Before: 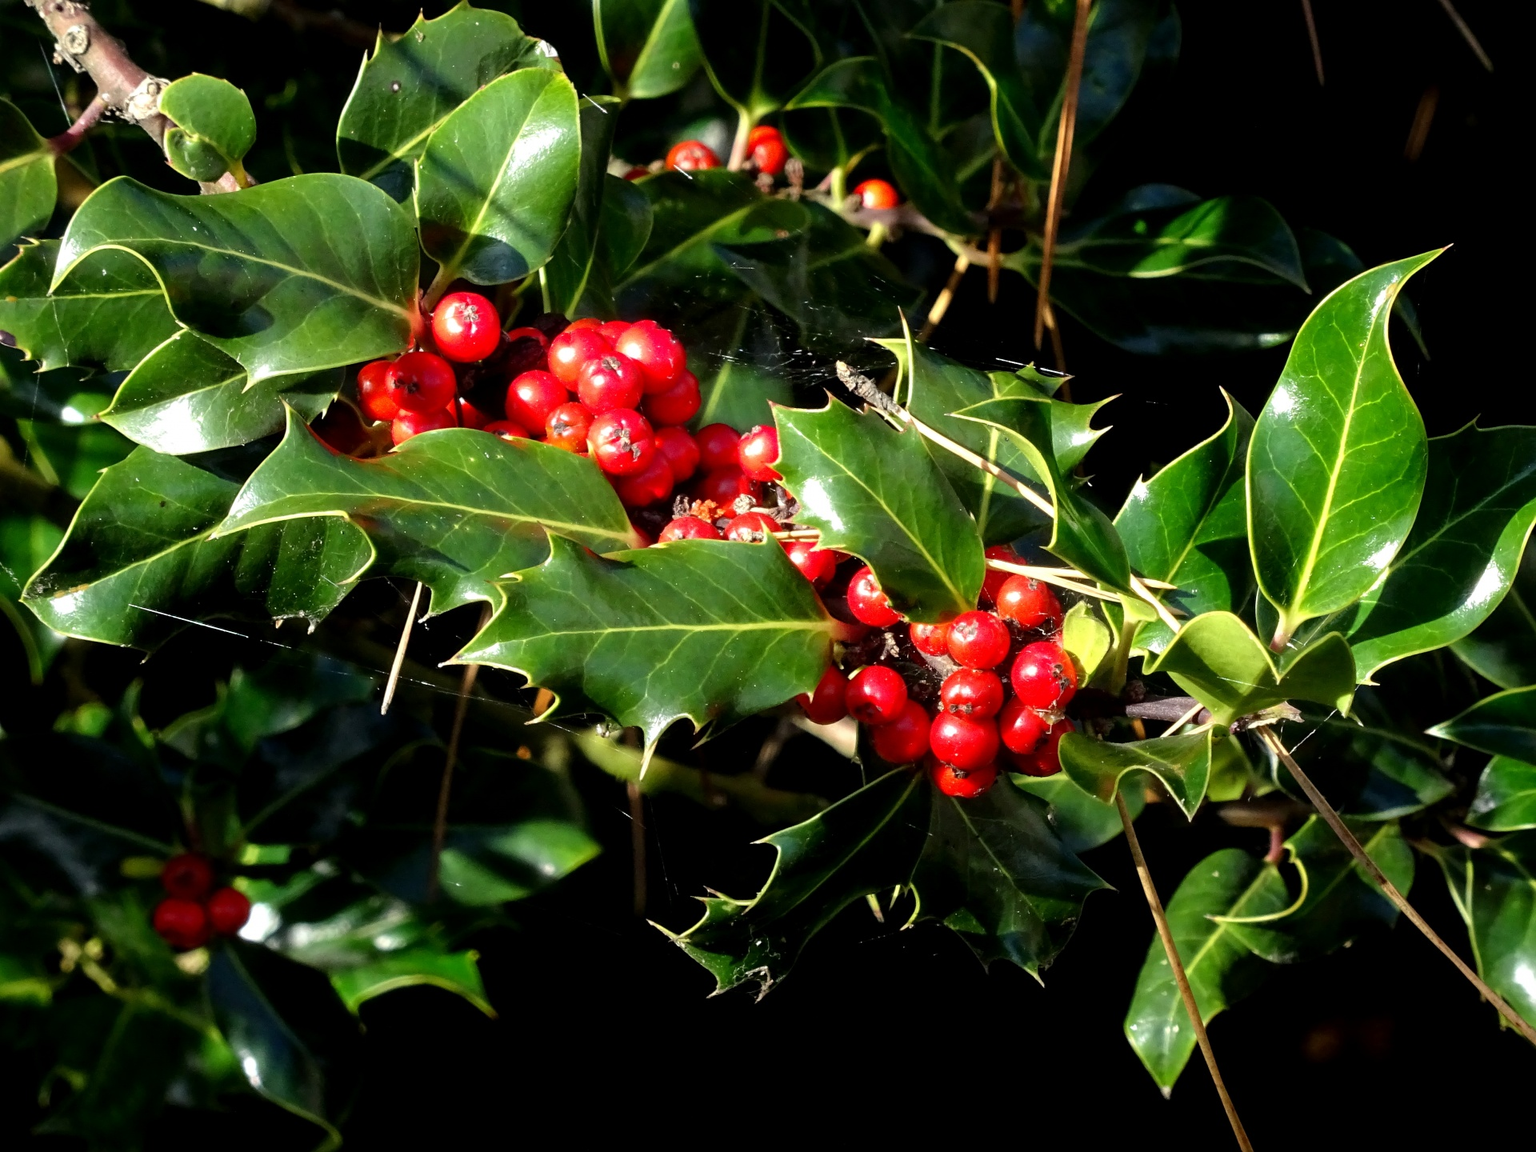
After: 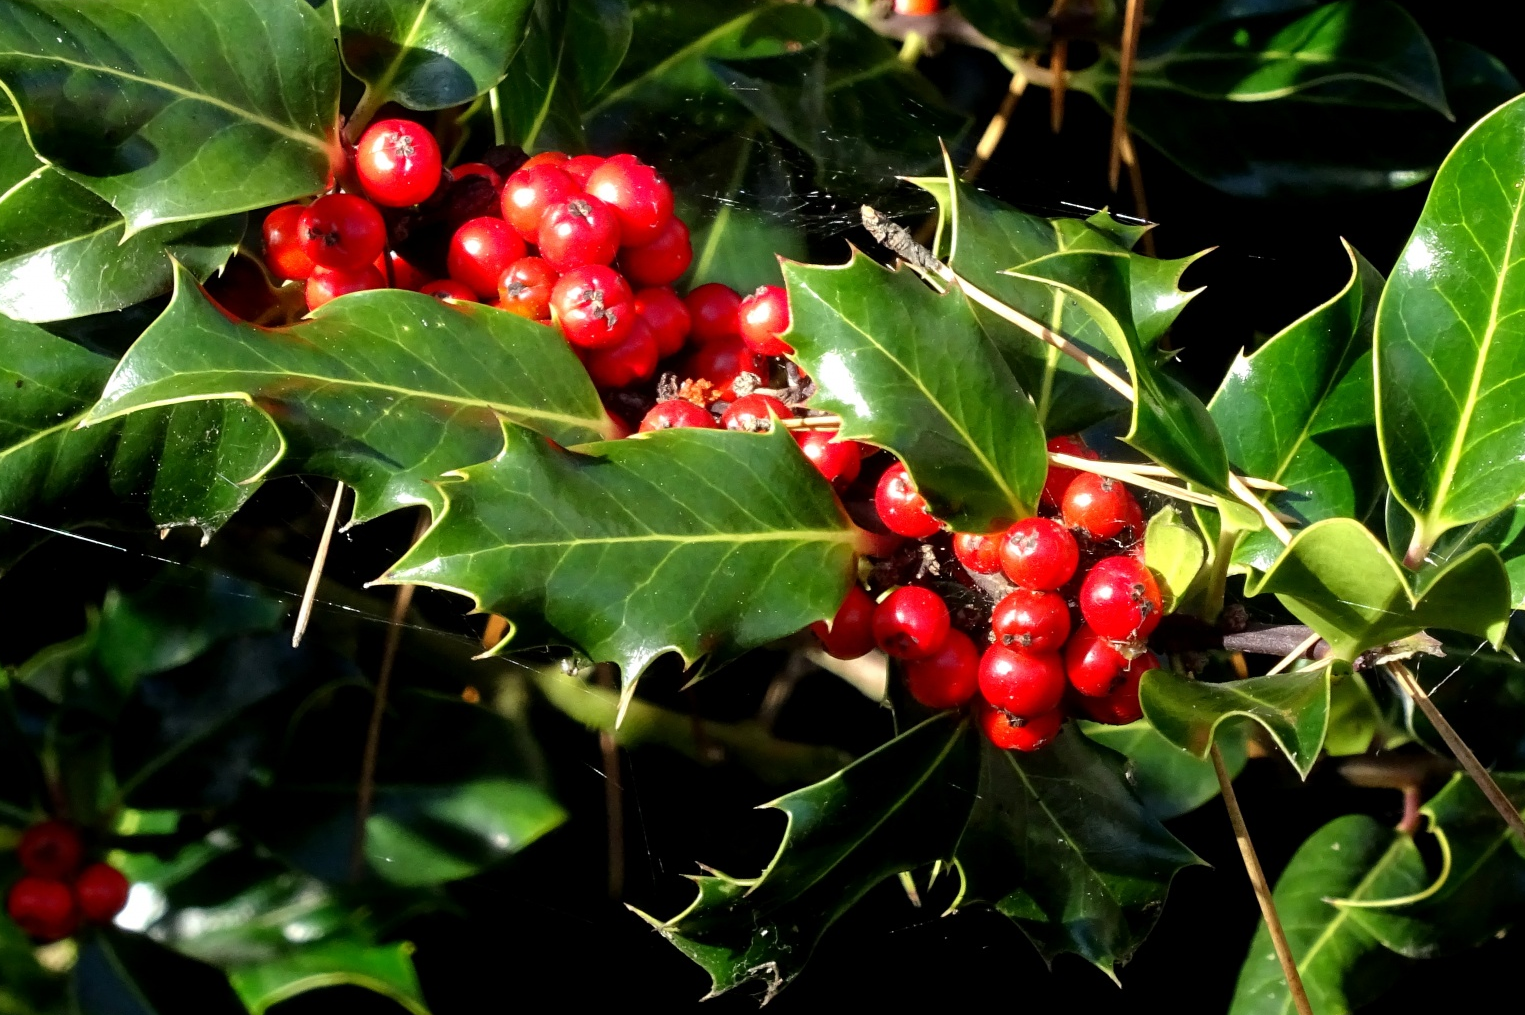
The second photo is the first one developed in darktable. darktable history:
crop: left 9.628%, top 17.113%, right 10.937%, bottom 12.344%
